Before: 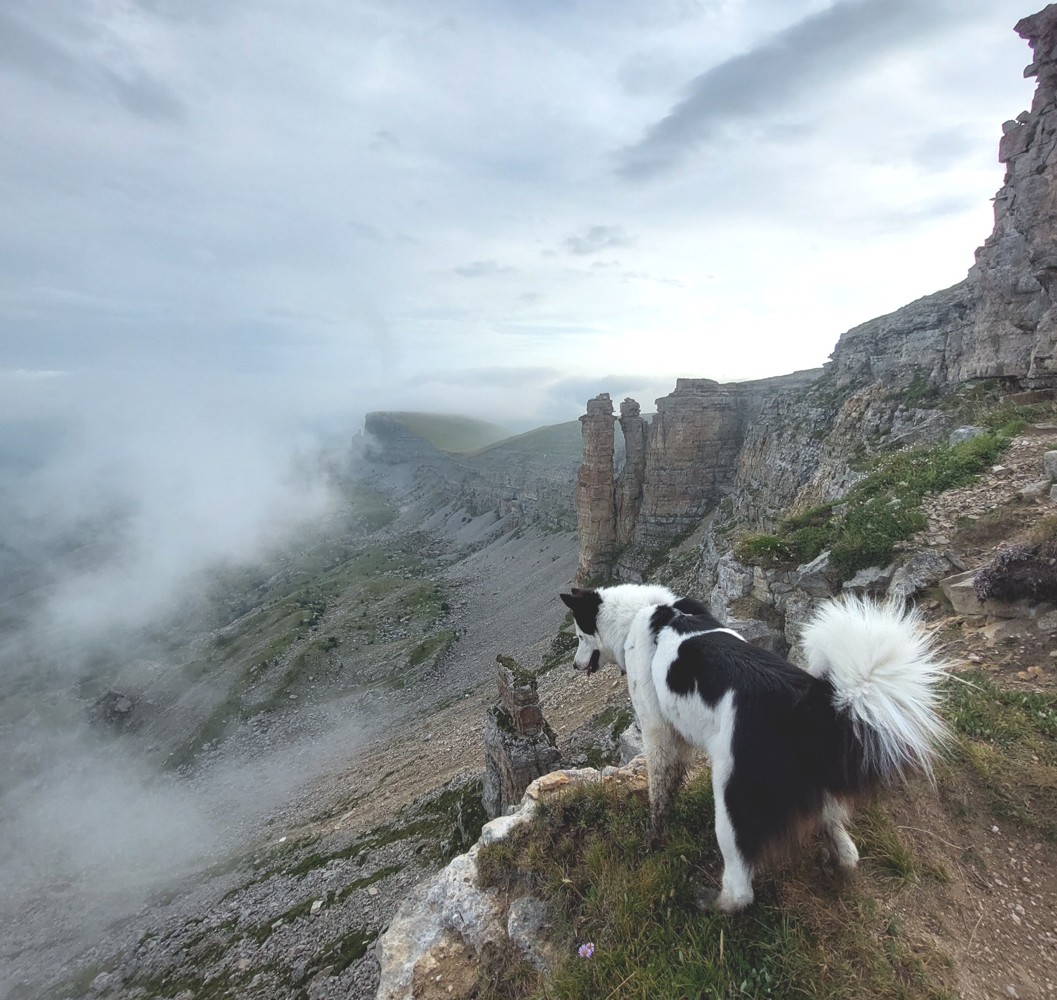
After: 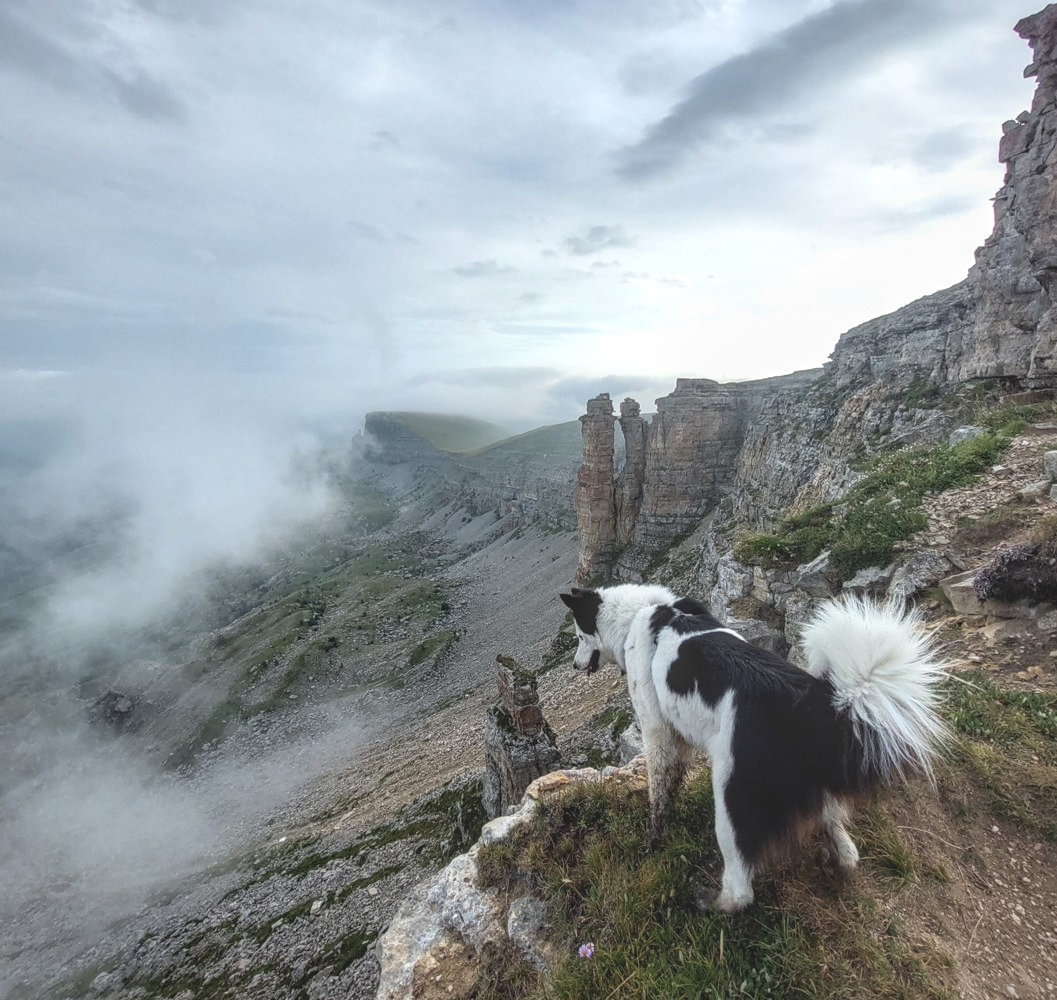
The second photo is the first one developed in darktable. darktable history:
local contrast: highlights 2%, shadows 5%, detail 133%
